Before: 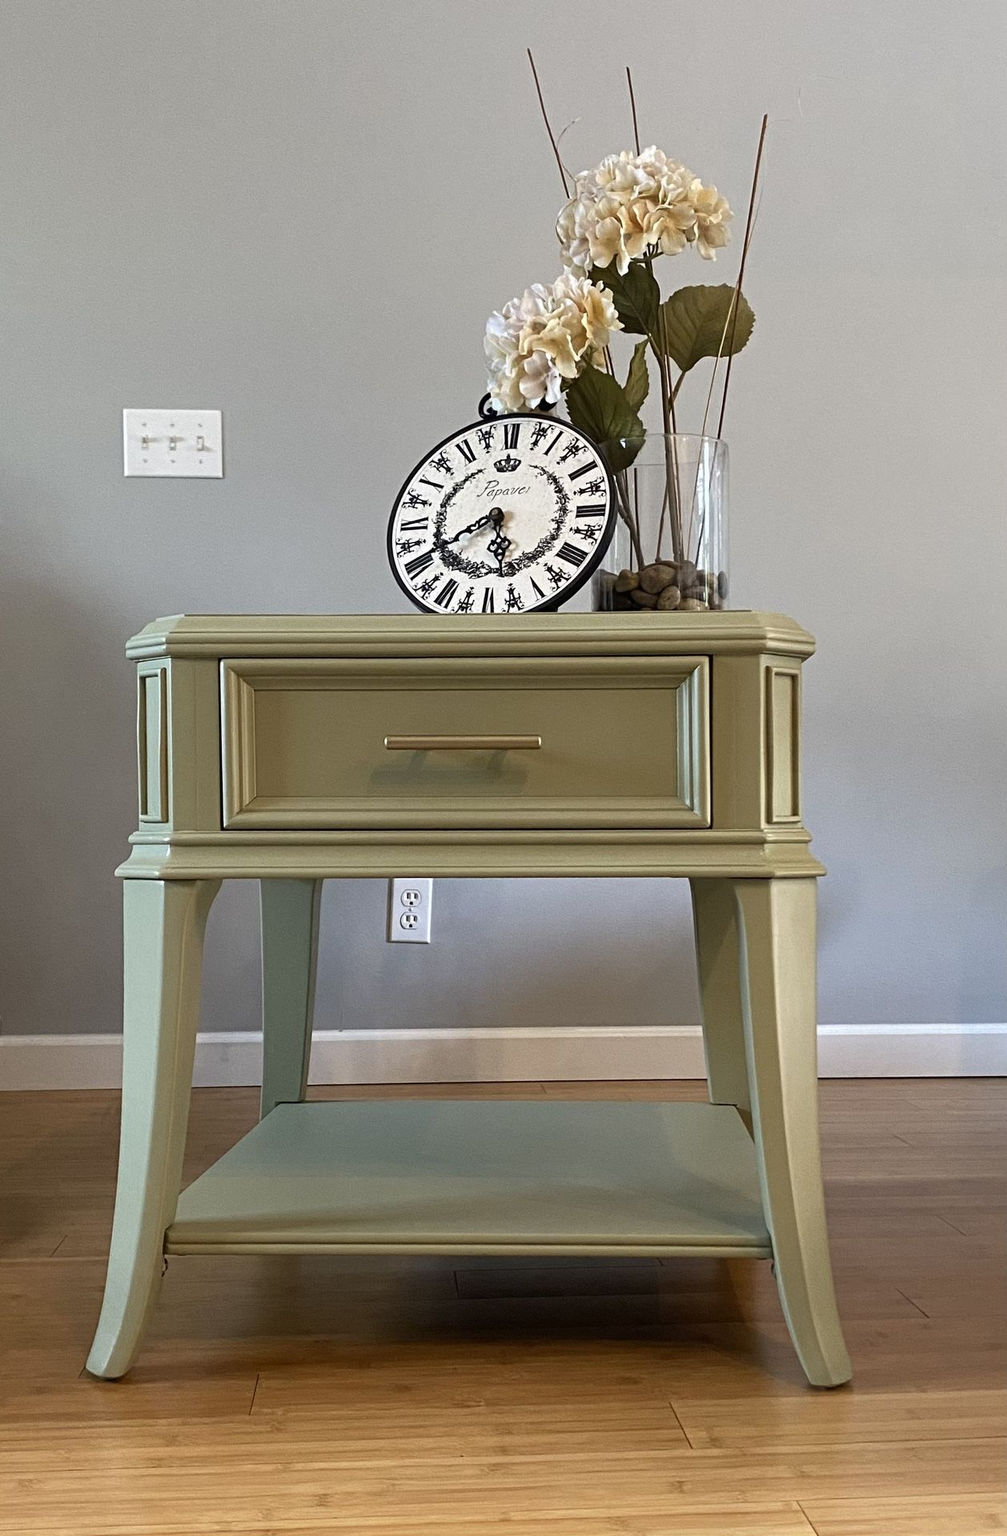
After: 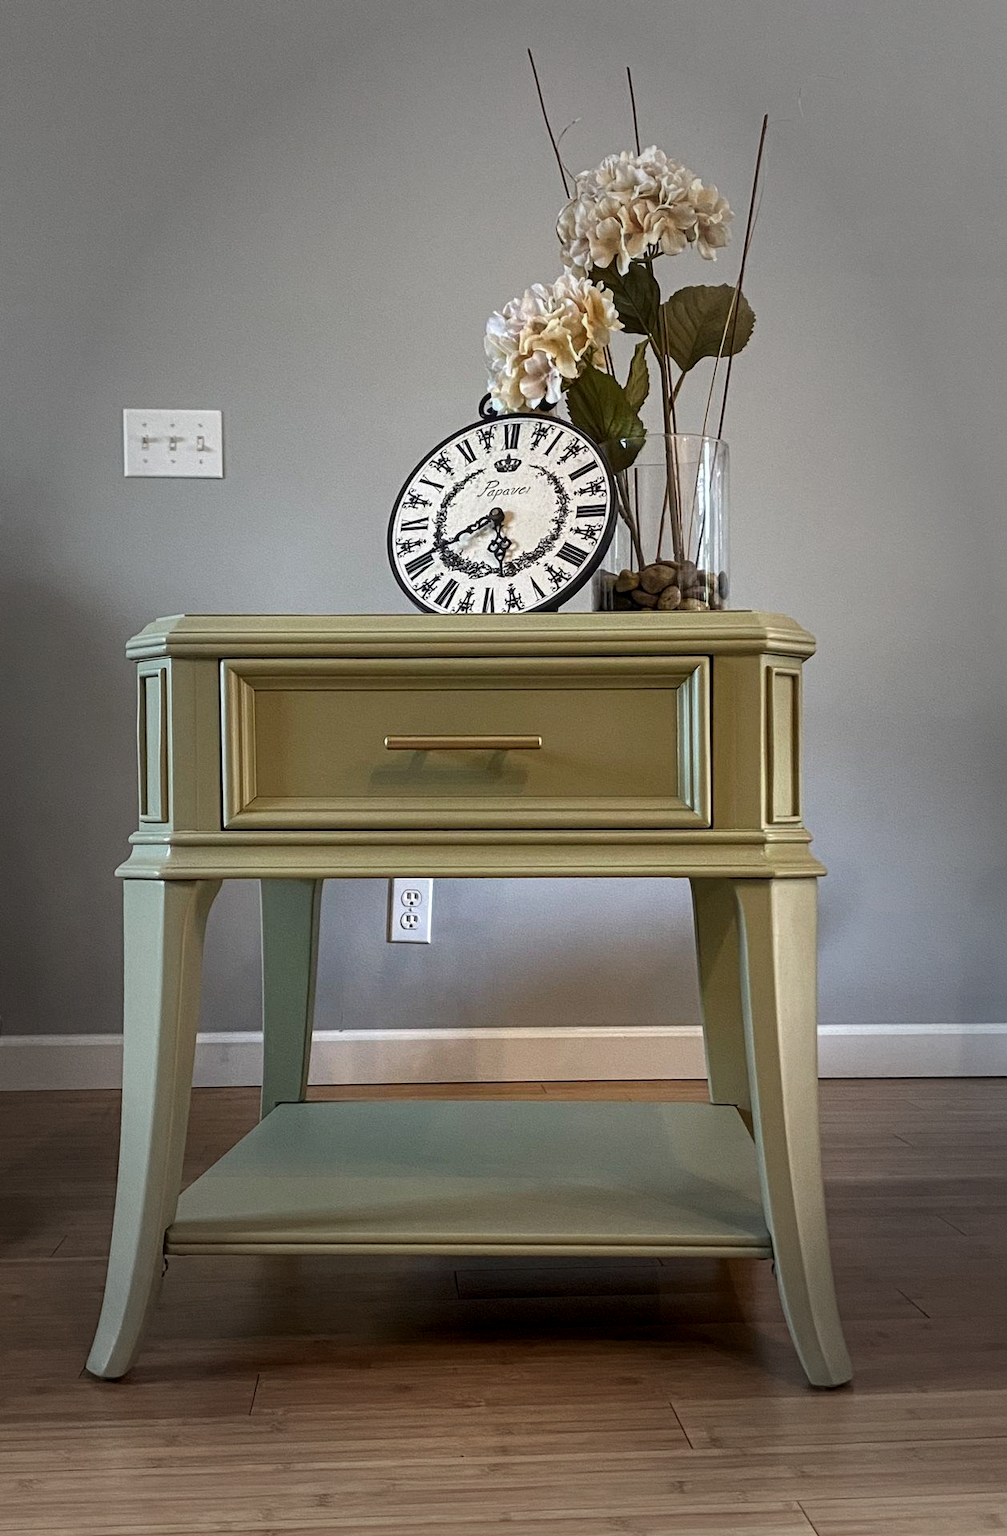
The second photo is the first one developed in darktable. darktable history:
vignetting: fall-off start 48.73%, automatic ratio true, width/height ratio 1.297
local contrast: detail 130%
contrast brightness saturation: contrast -0.02, brightness -0.015, saturation 0.028
